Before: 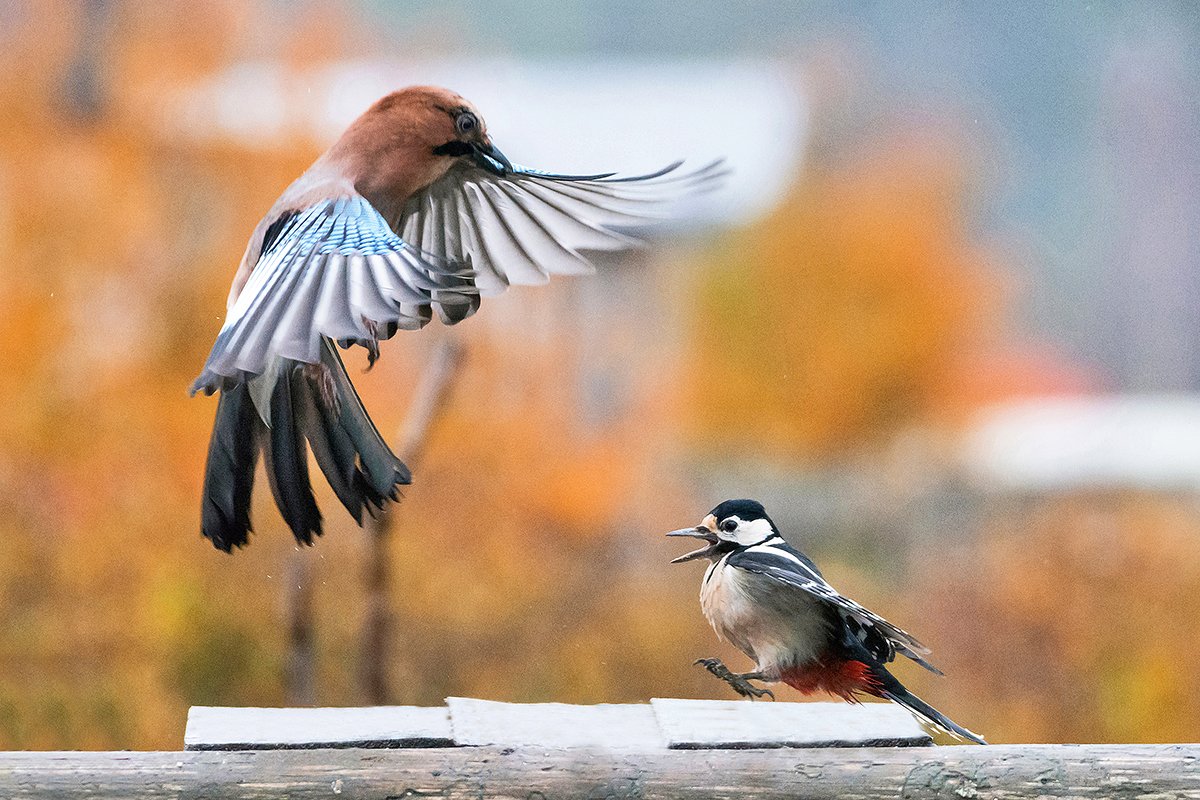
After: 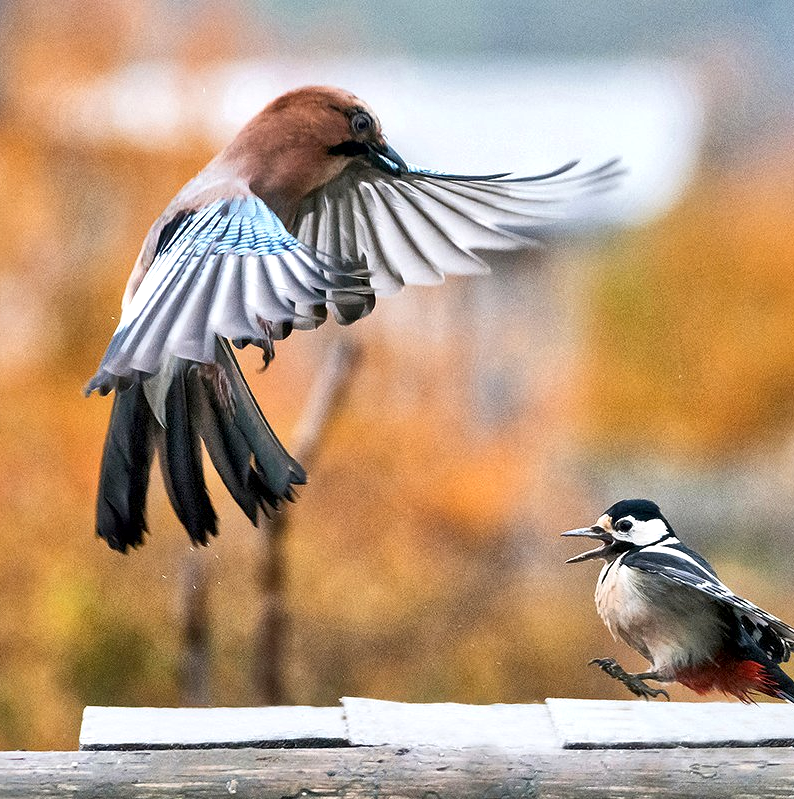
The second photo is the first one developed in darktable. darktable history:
crop and rotate: left 8.784%, right 24.98%
local contrast: mode bilateral grid, contrast 19, coarseness 51, detail 171%, midtone range 0.2
